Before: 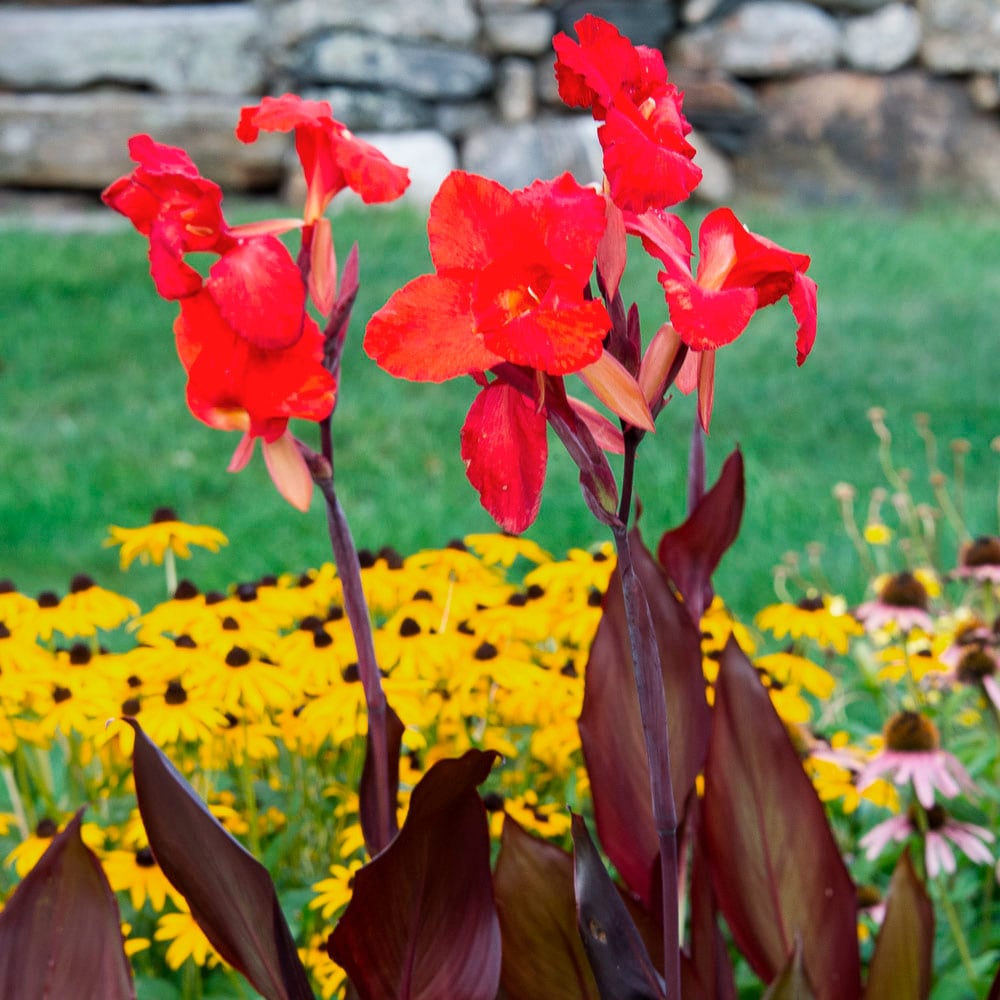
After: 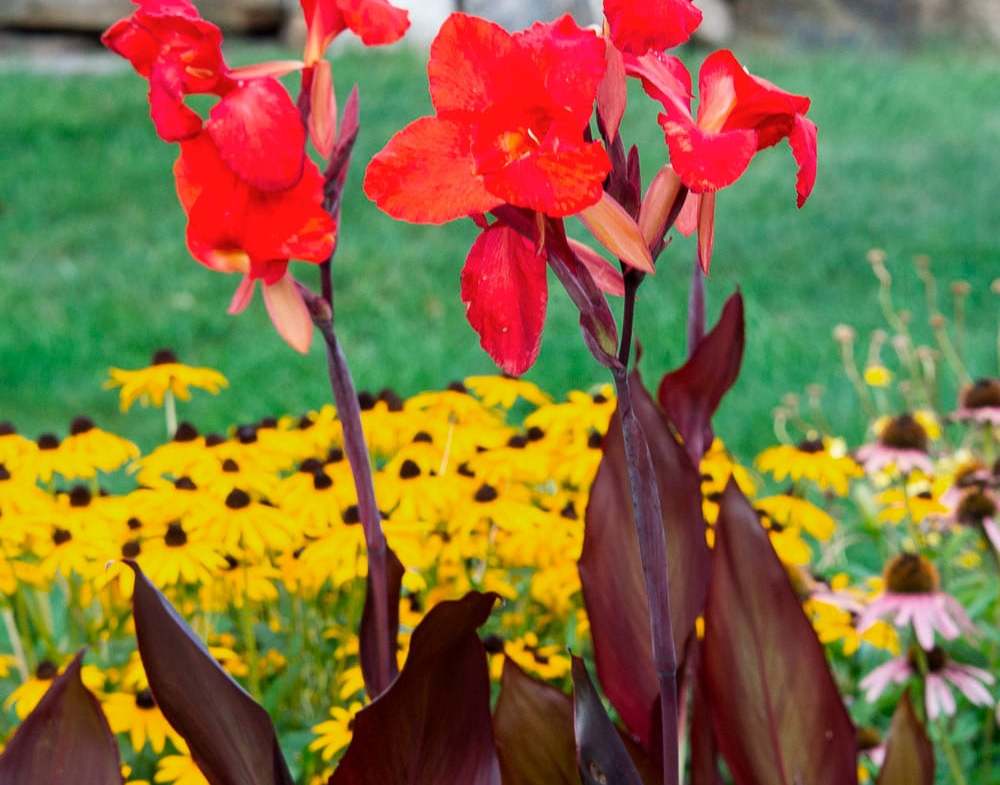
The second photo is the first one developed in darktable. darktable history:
crop and rotate: top 15.857%, bottom 5.553%
